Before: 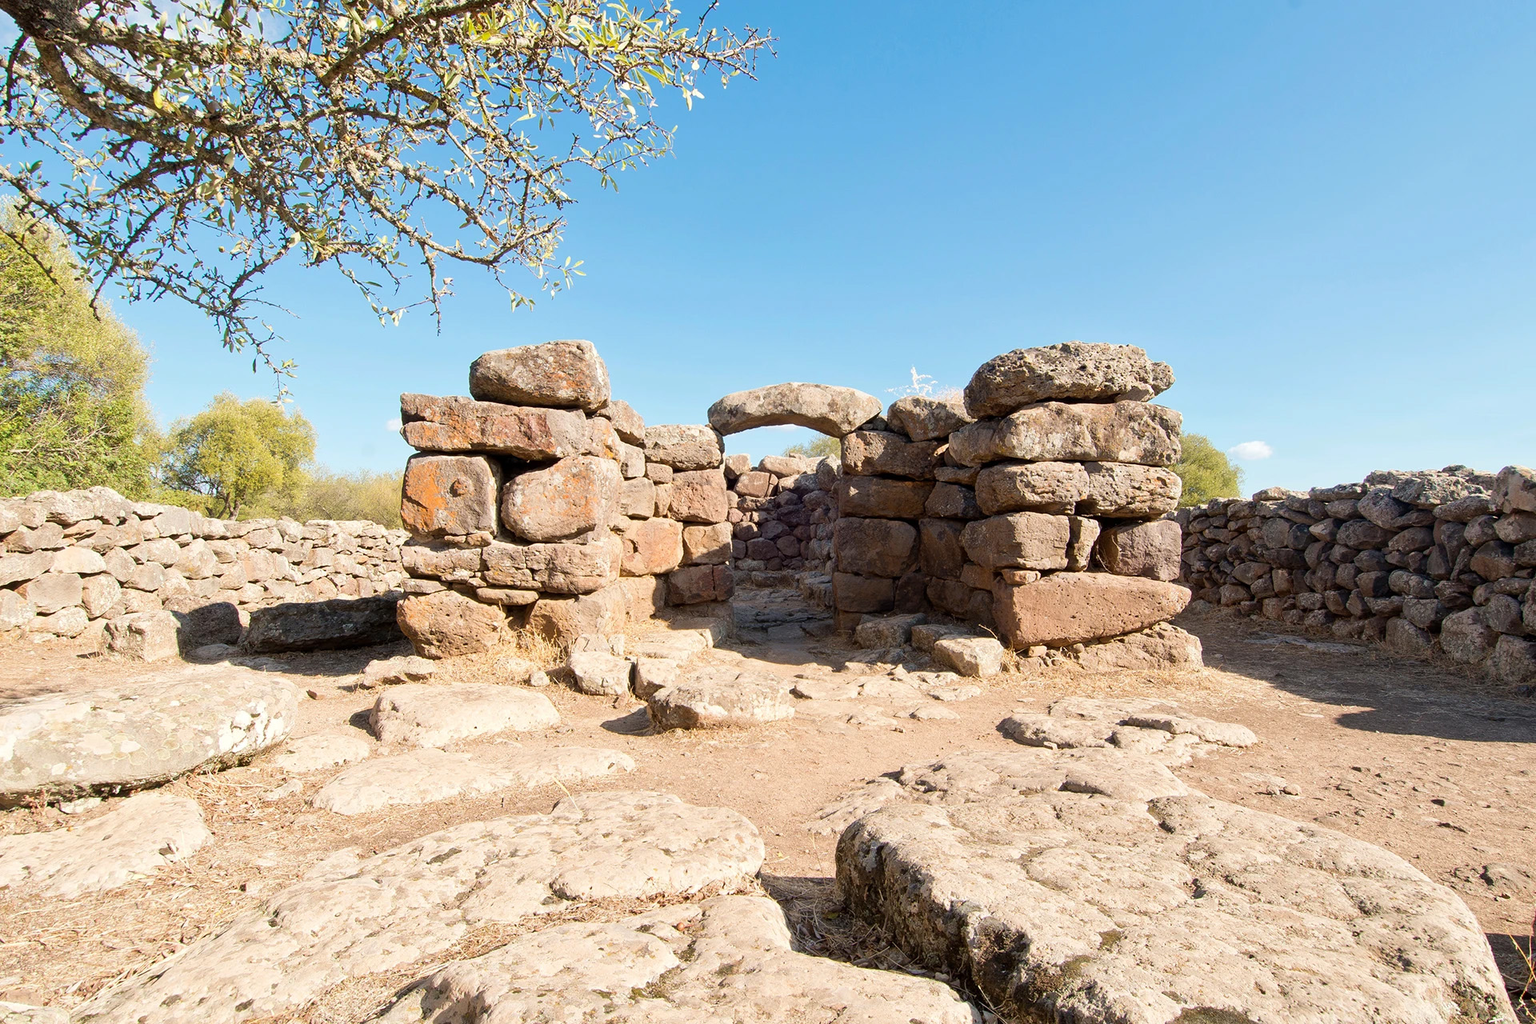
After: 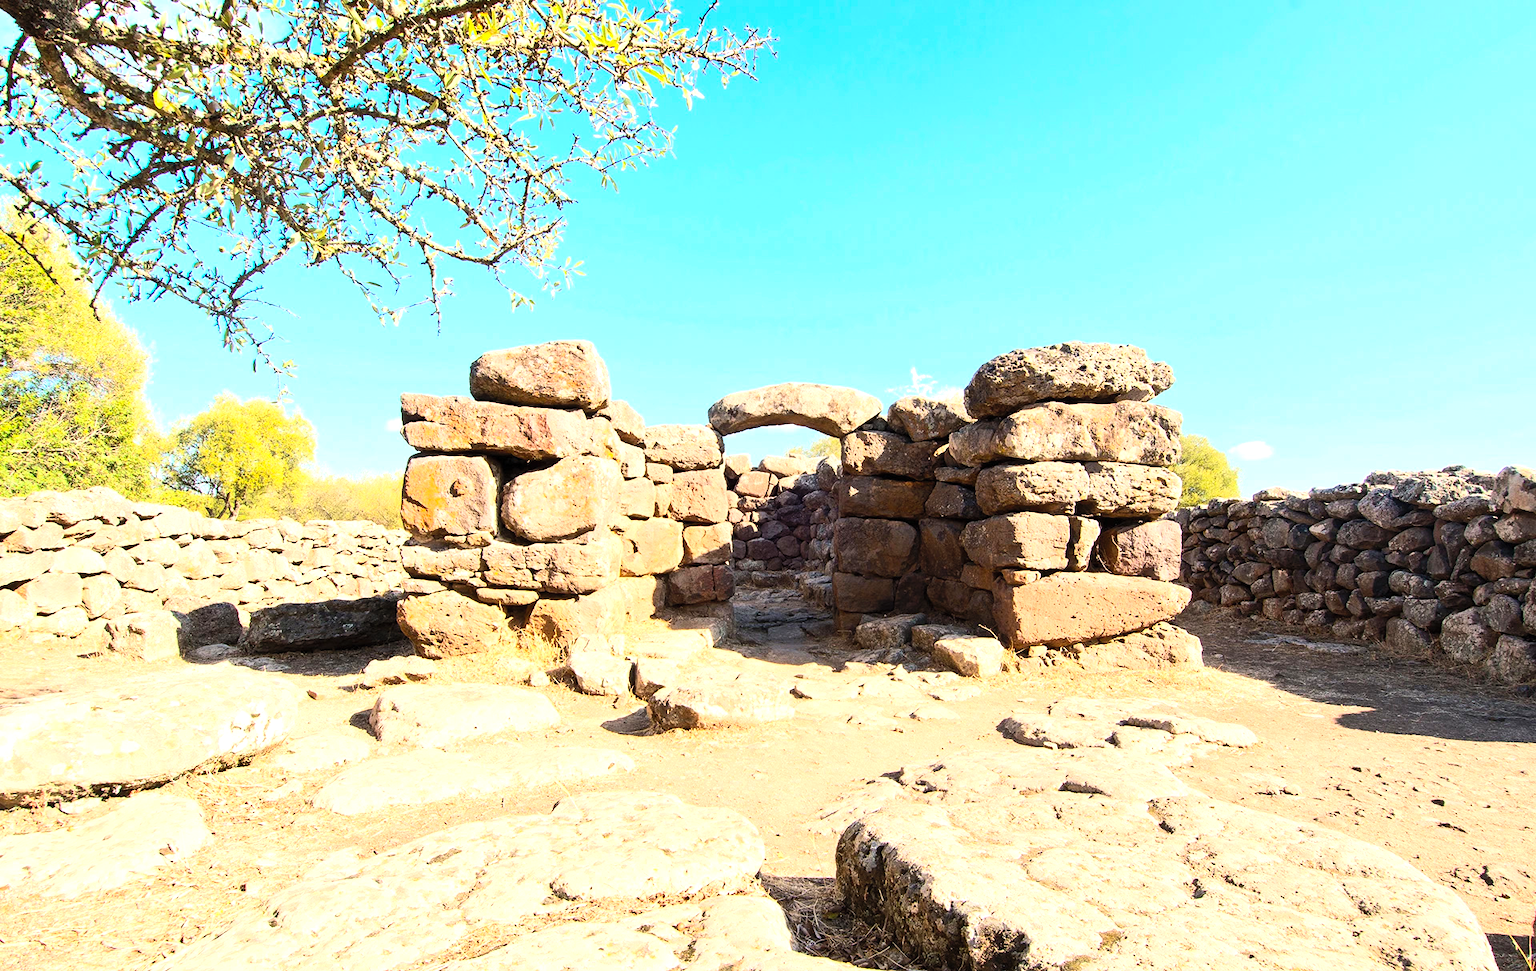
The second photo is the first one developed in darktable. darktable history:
crop and rotate: top 0%, bottom 5.097%
tone equalizer: -8 EV -0.75 EV, -7 EV -0.7 EV, -6 EV -0.6 EV, -5 EV -0.4 EV, -3 EV 0.4 EV, -2 EV 0.6 EV, -1 EV 0.7 EV, +0 EV 0.75 EV, edges refinement/feathering 500, mask exposure compensation -1.57 EV, preserve details no
contrast brightness saturation: contrast 0.24, brightness 0.26, saturation 0.39
